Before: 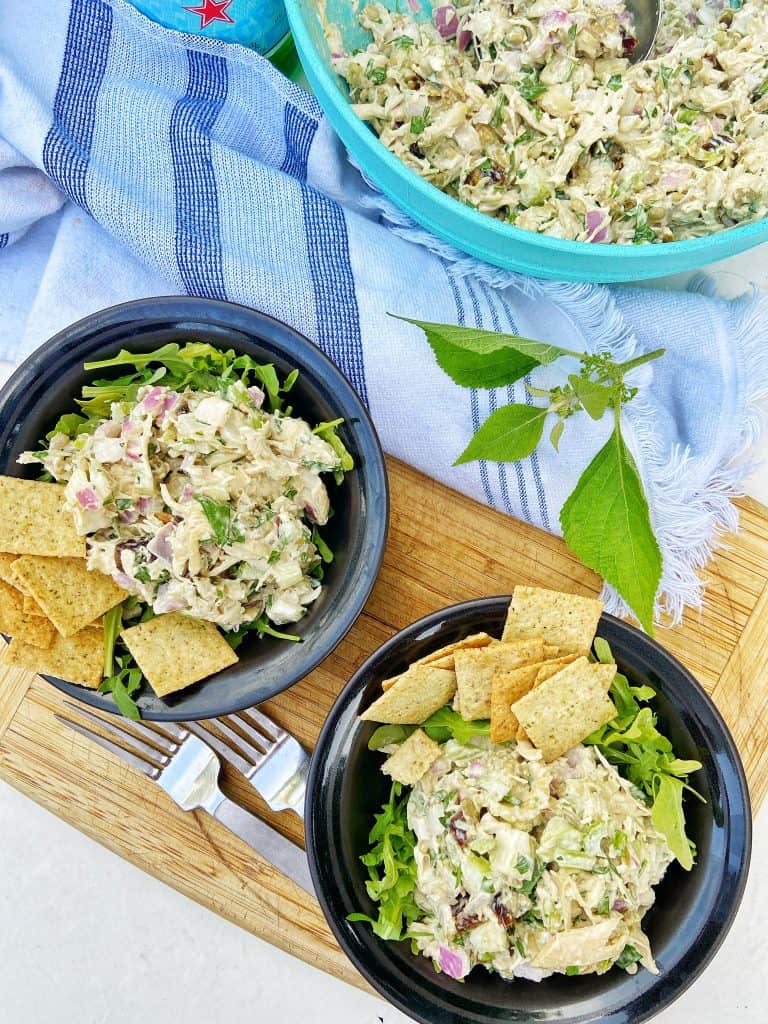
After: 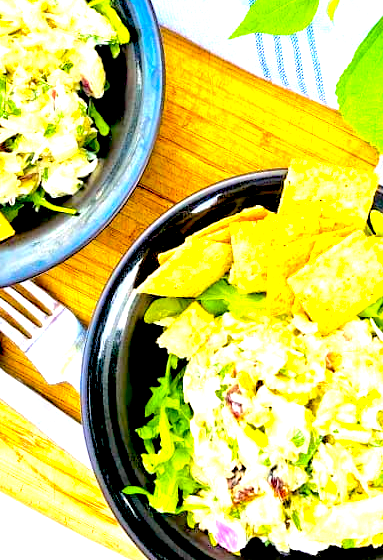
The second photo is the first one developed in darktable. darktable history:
crop: left 29.22%, top 41.785%, right 20.815%, bottom 3.479%
exposure: black level correction 0.009, exposure 1.431 EV, compensate exposure bias true, compensate highlight preservation false
color balance rgb: global offset › luminance -0.902%, linear chroma grading › shadows -39.851%, linear chroma grading › highlights 38.918%, linear chroma grading › global chroma 44.559%, linear chroma grading › mid-tones -29.929%, perceptual saturation grading › global saturation -12.388%, perceptual brilliance grading › mid-tones 10.248%, perceptual brilliance grading › shadows 14.282%, global vibrance 11.191%
contrast brightness saturation: saturation 0.098
